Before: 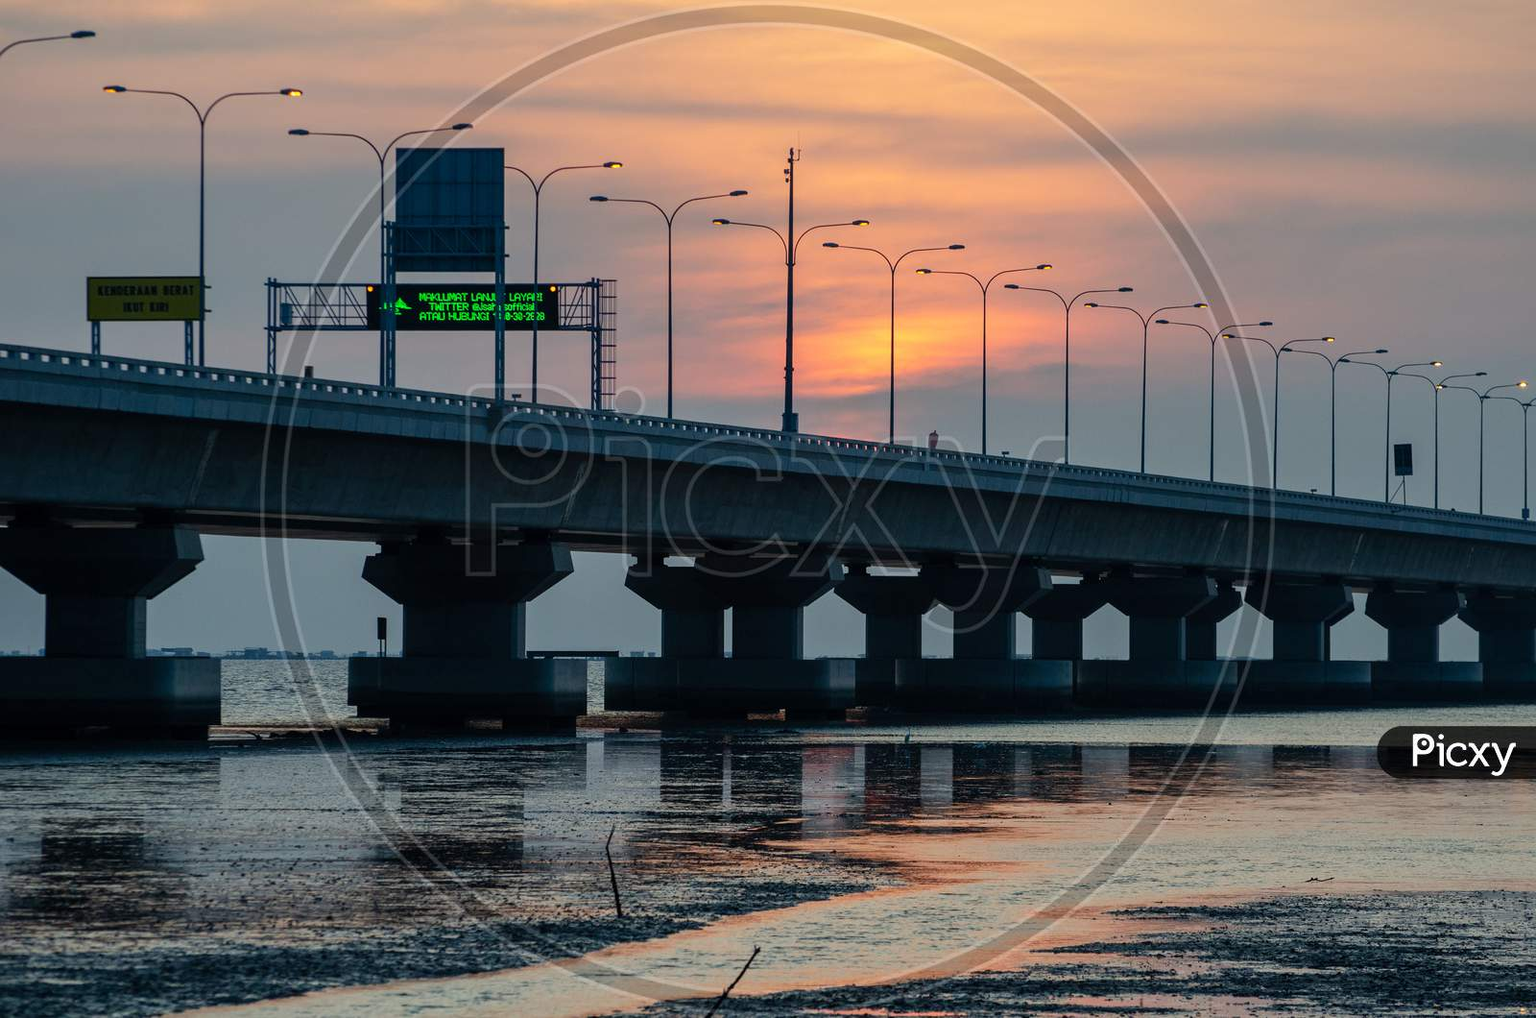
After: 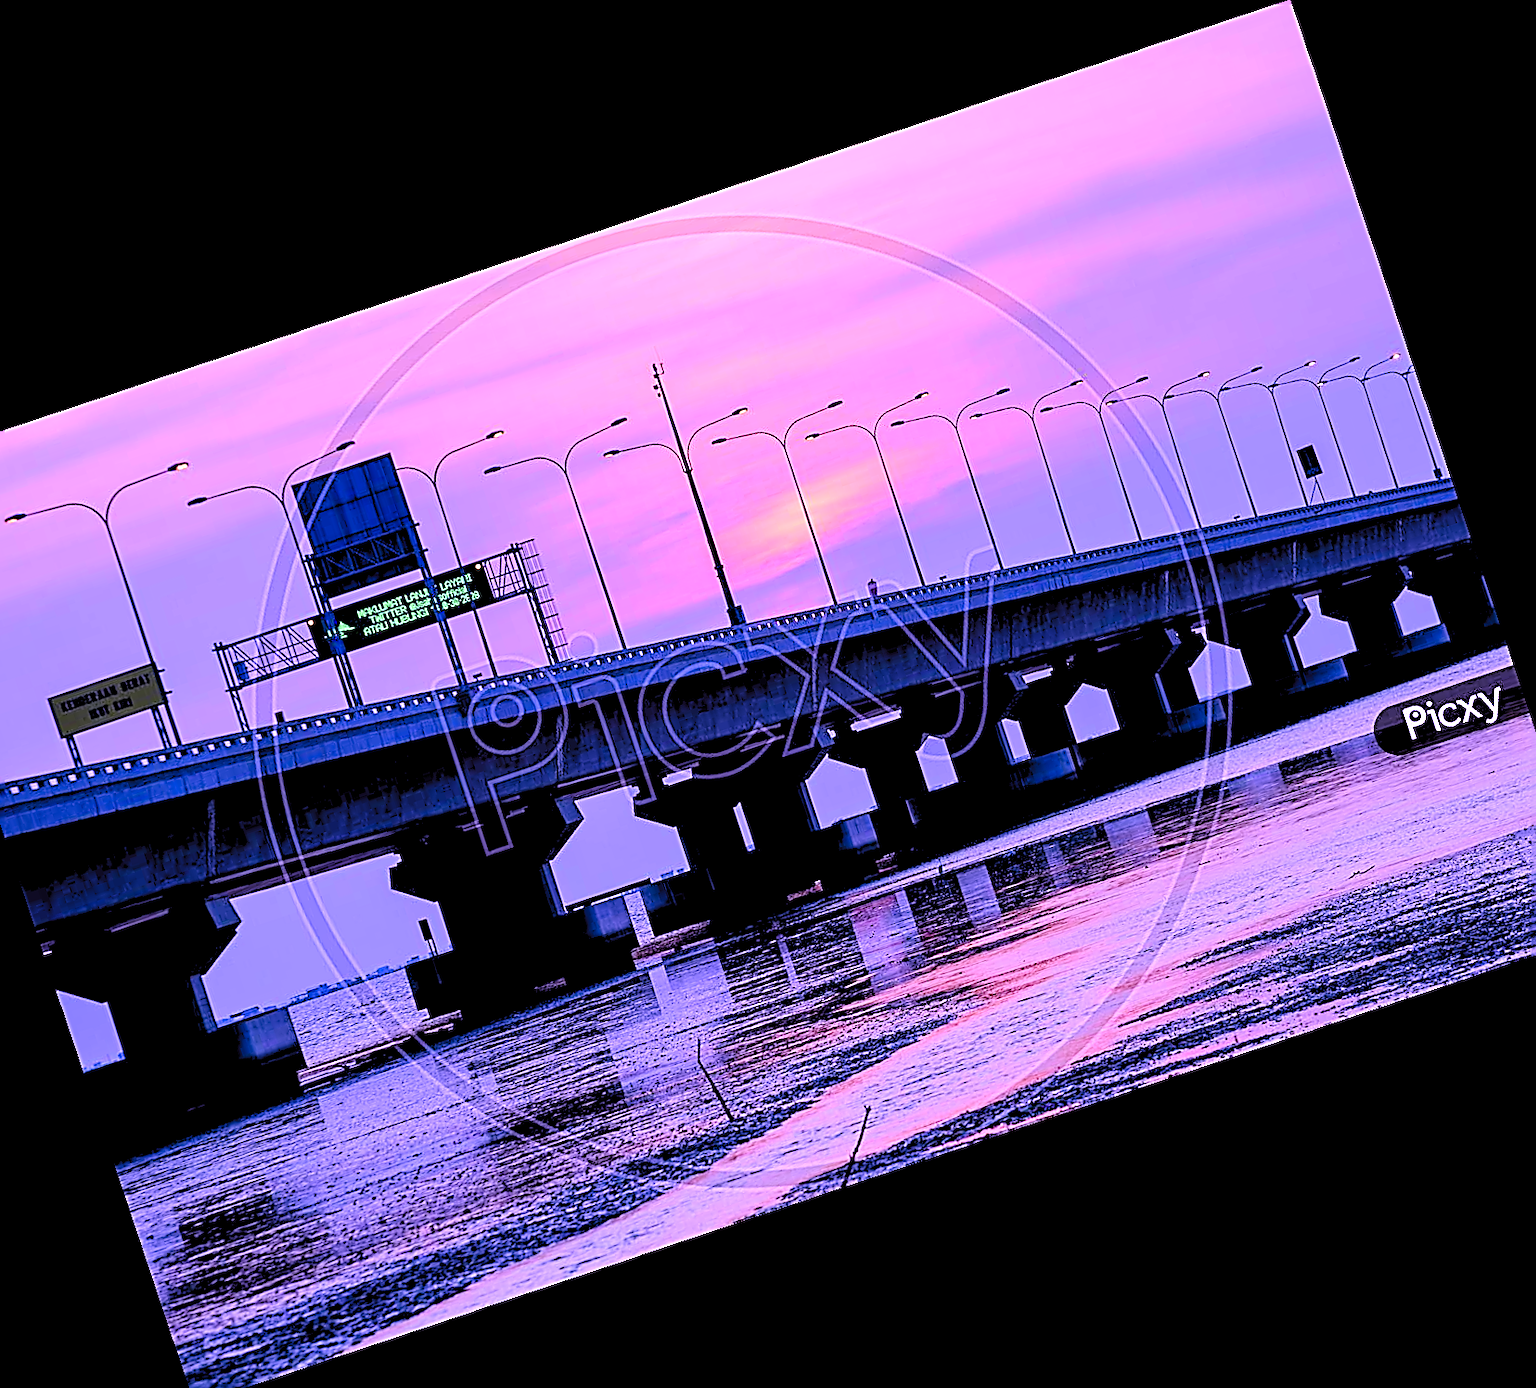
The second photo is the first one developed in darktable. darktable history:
crop and rotate: angle 18.53°, left 6.817%, right 3.822%, bottom 1.082%
sharpen: amount 1.992
levels: levels [0.072, 0.414, 0.976]
color calibration: illuminant custom, x 0.379, y 0.482, temperature 4446.39 K
